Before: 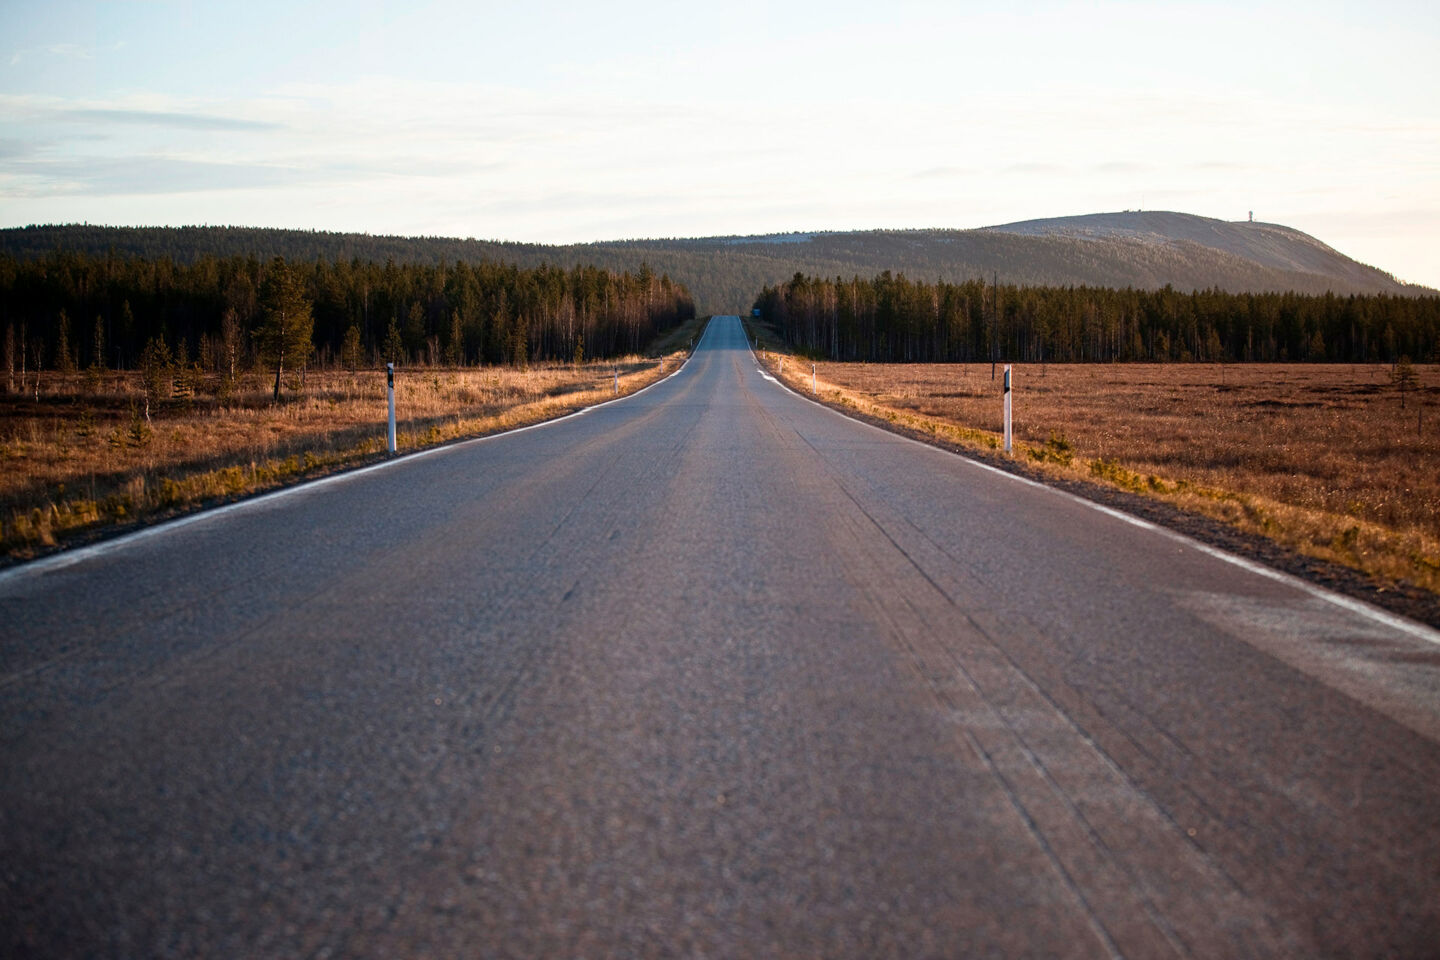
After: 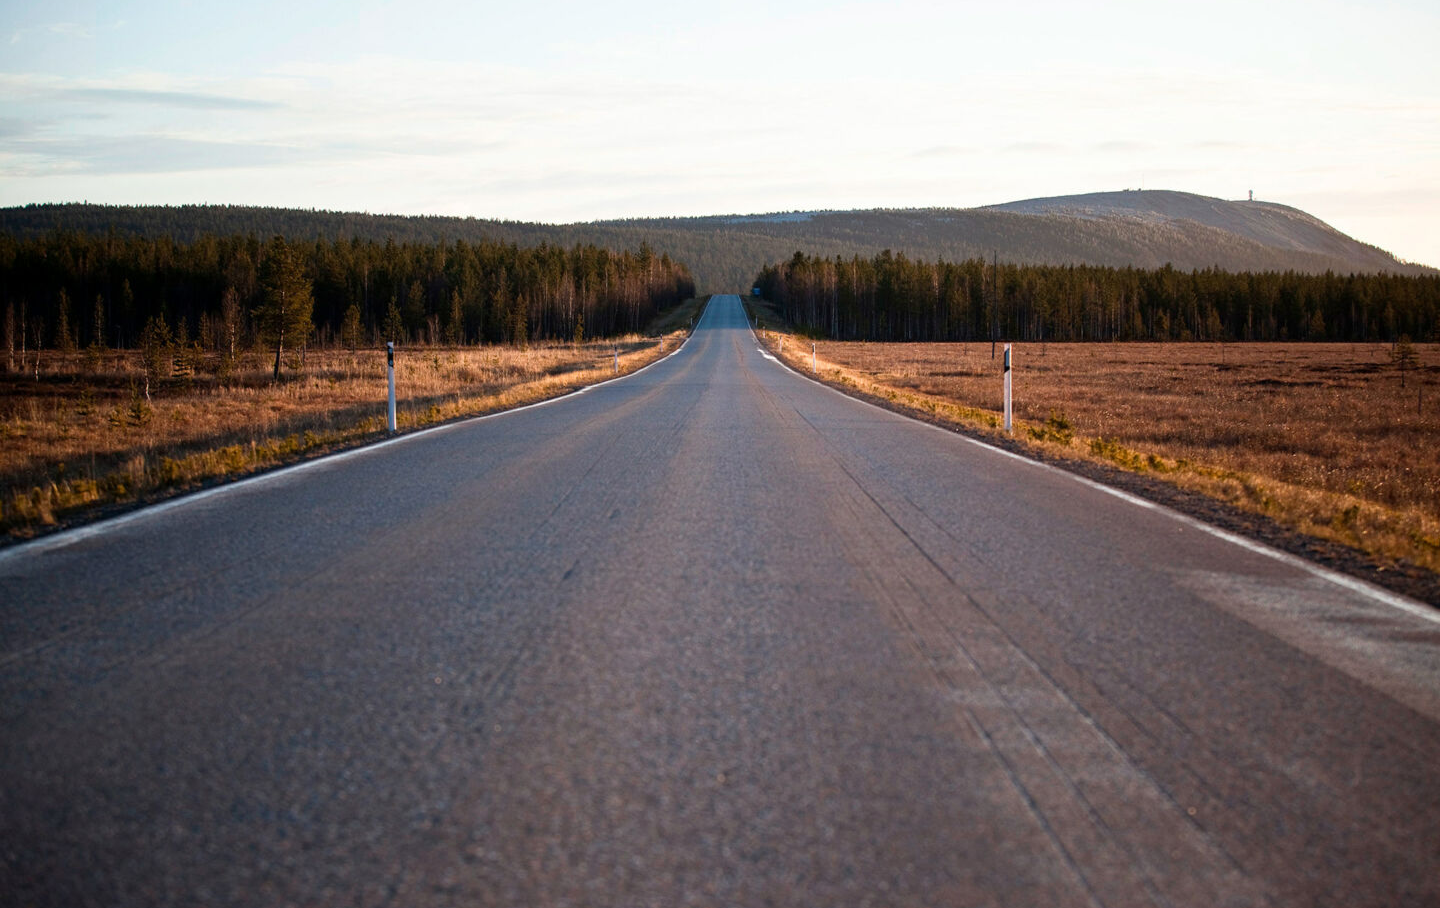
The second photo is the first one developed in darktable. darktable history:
crop and rotate: top 2.19%, bottom 3.139%
